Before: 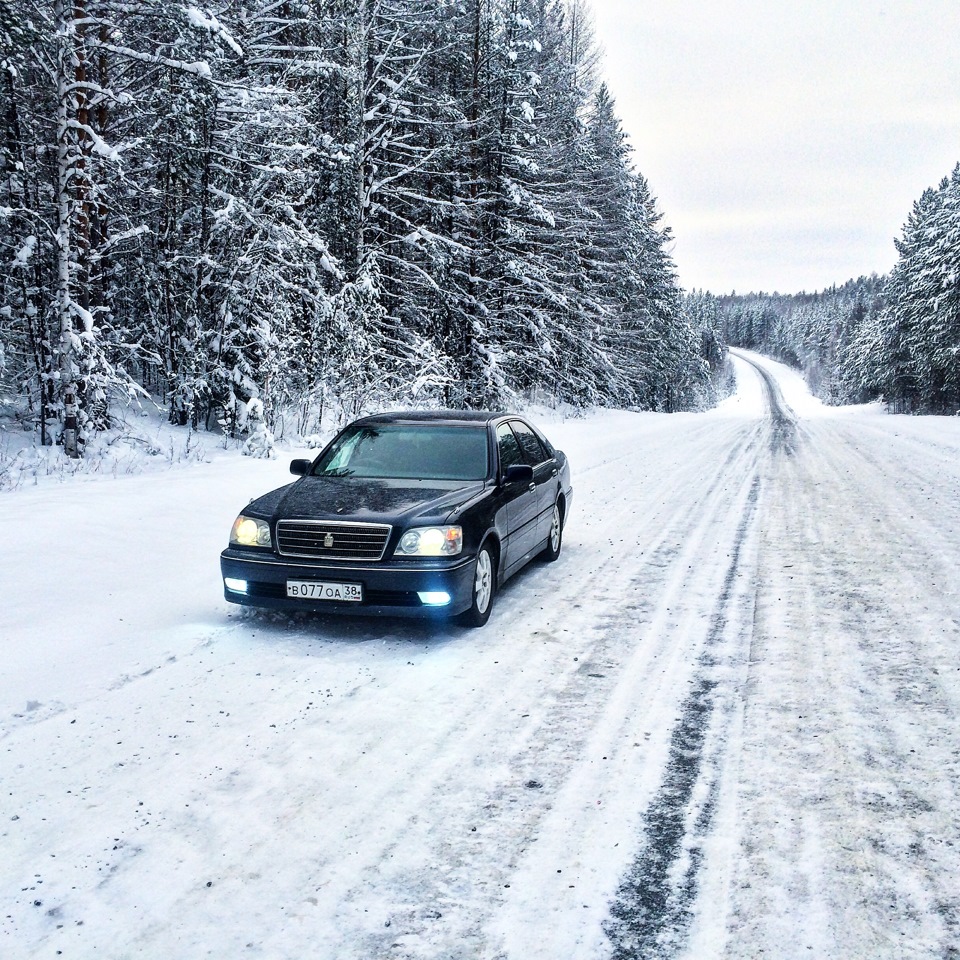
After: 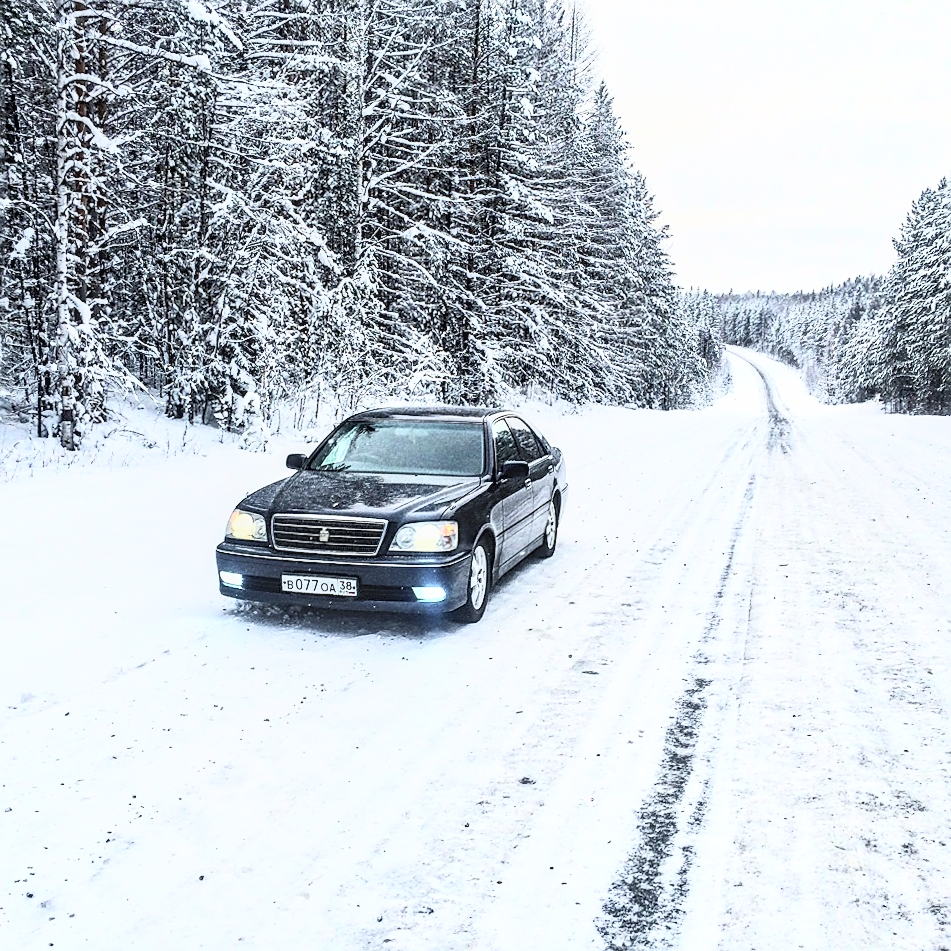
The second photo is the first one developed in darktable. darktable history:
local contrast: on, module defaults
contrast brightness saturation: contrast 0.431, brightness 0.564, saturation -0.192
crop and rotate: angle -0.51°
sharpen: on, module defaults
